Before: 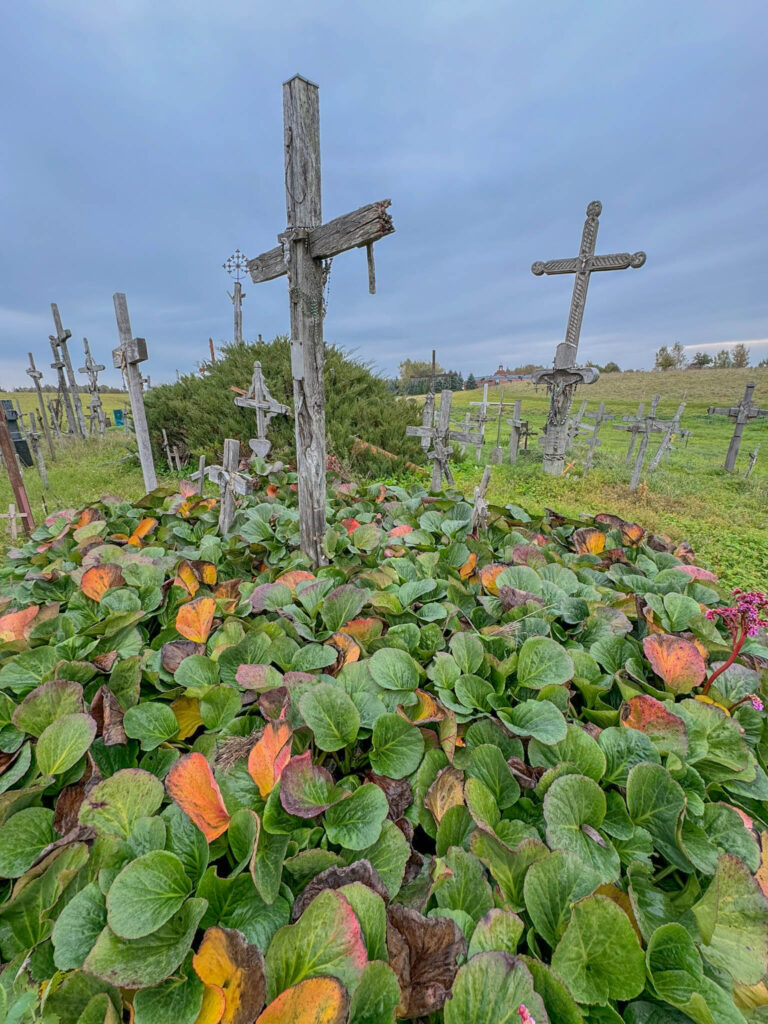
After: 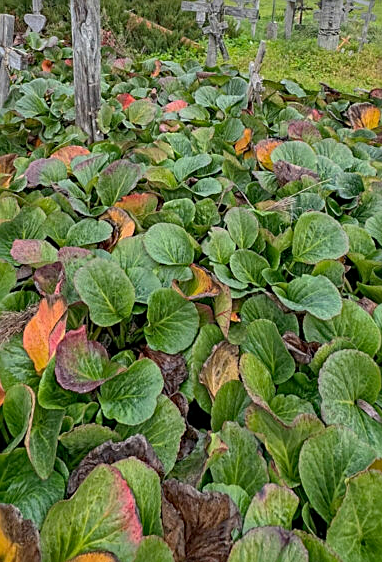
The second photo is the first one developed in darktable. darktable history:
haze removal: compatibility mode true, adaptive false
crop: left 29.369%, top 41.553%, right 20.79%, bottom 3.515%
sharpen: on, module defaults
